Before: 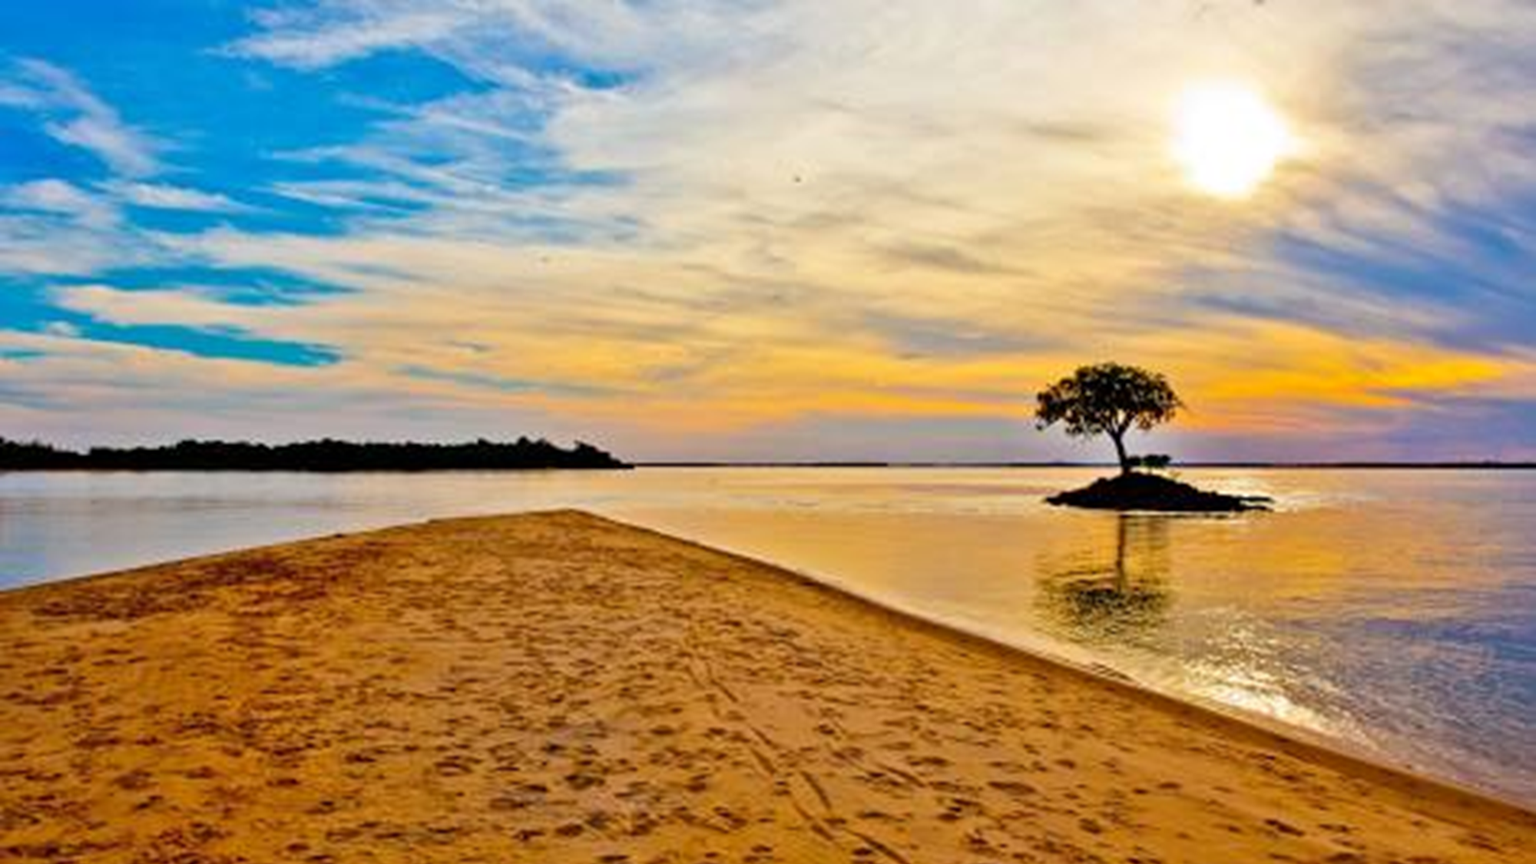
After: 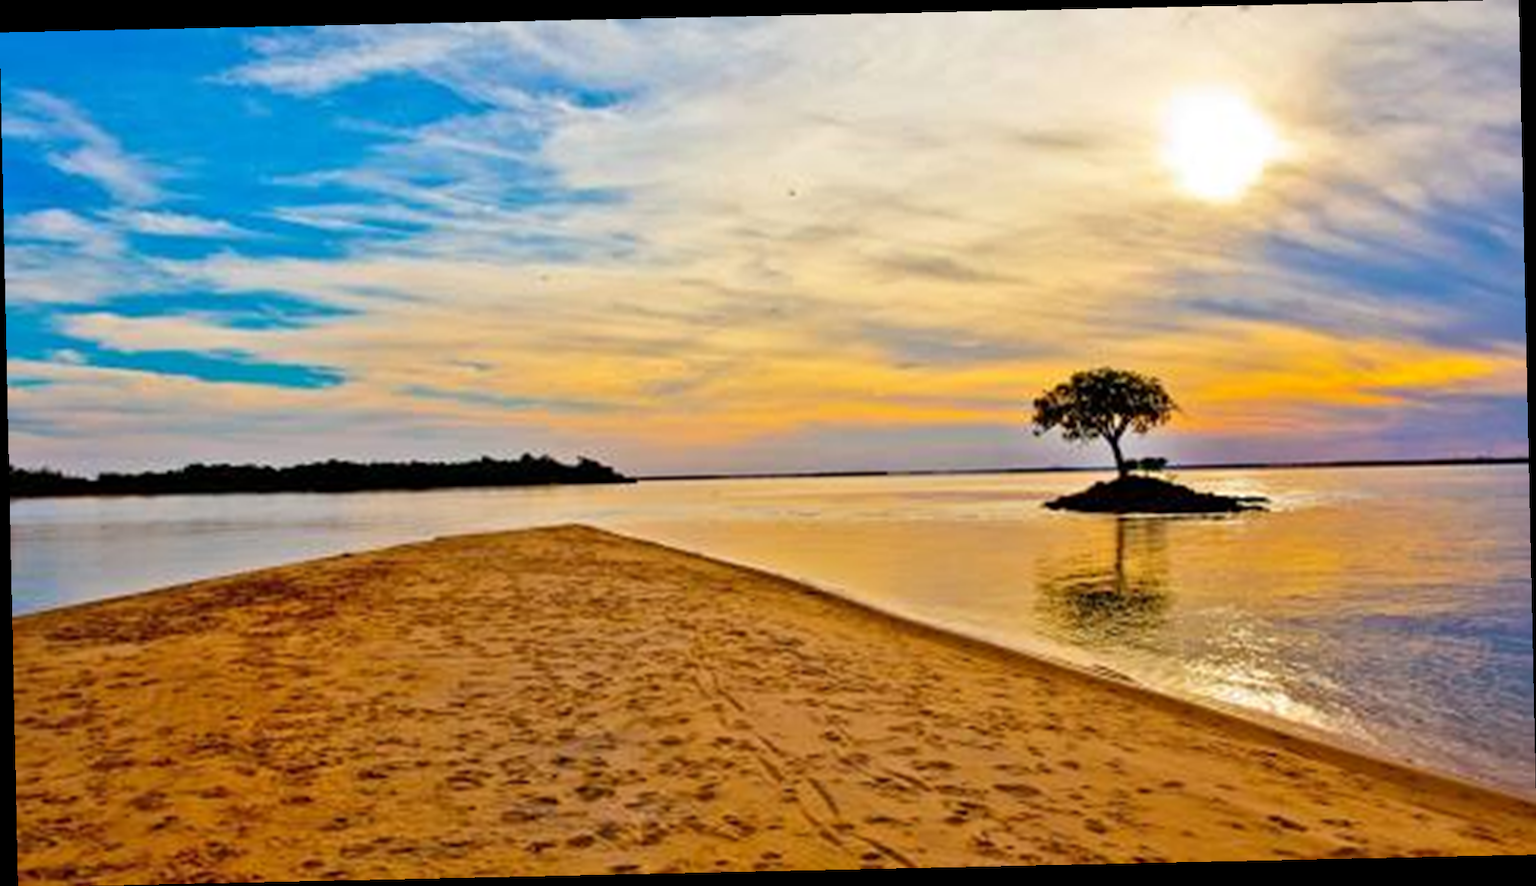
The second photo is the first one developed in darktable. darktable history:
white balance: emerald 1
rotate and perspective: rotation -1.24°, automatic cropping off
